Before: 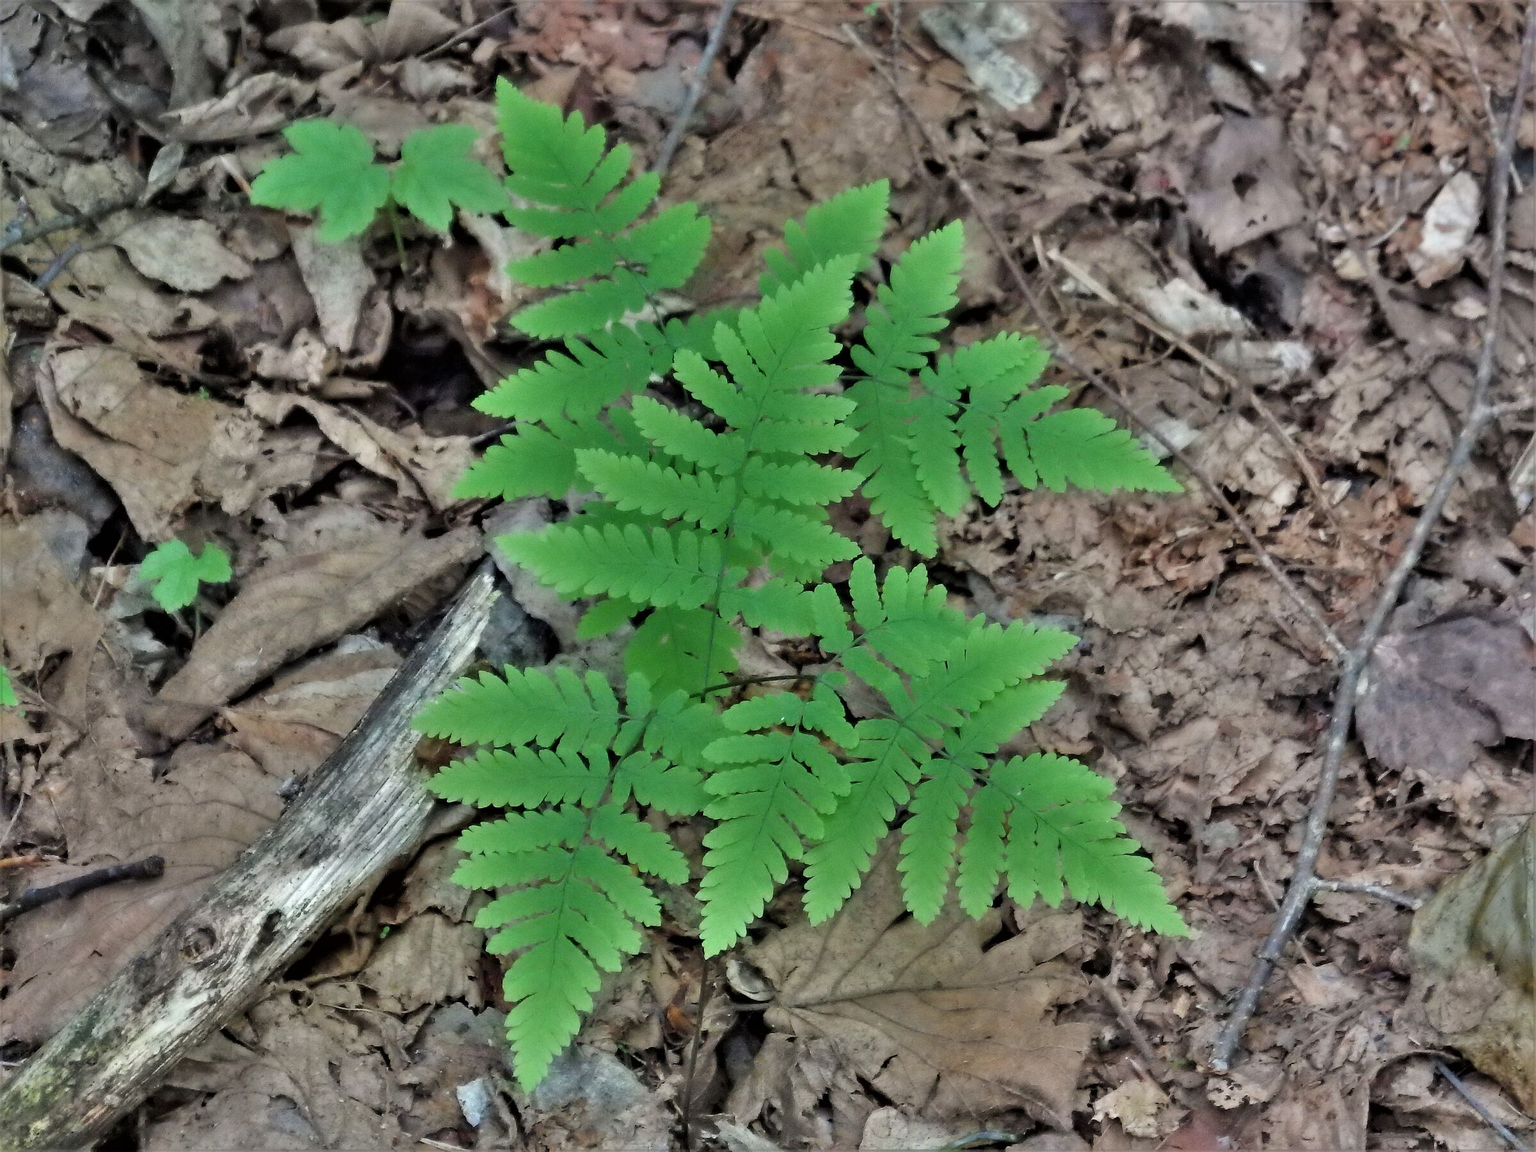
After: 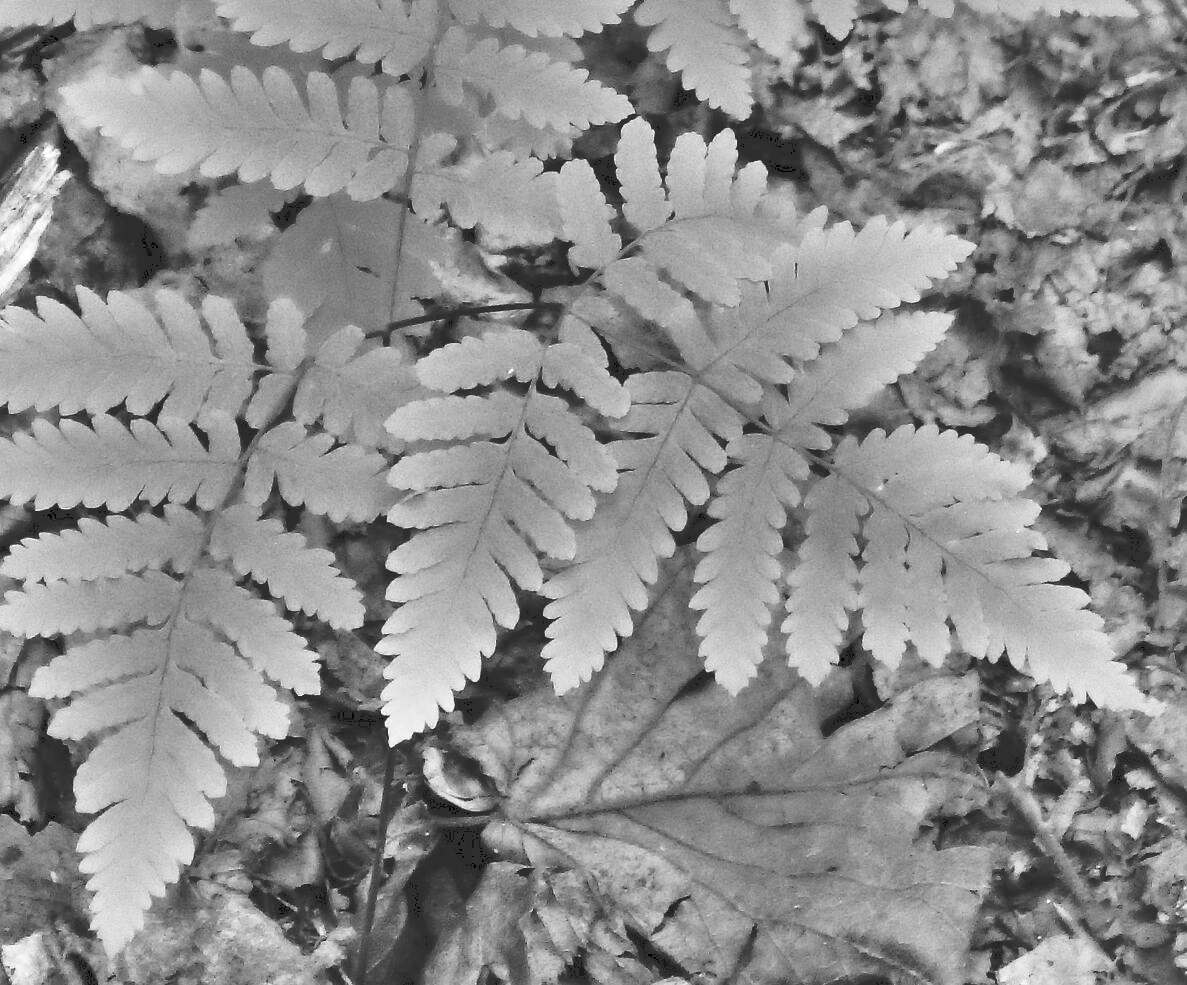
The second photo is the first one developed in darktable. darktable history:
shadows and highlights: on, module defaults
monochrome: on, module defaults
exposure: exposure 0.2 EV, compensate highlight preservation false
velvia: strength 51%, mid-tones bias 0.51
tone curve: curves: ch0 [(0, 0) (0.003, 0.142) (0.011, 0.142) (0.025, 0.147) (0.044, 0.147) (0.069, 0.152) (0.1, 0.16) (0.136, 0.172) (0.177, 0.193) (0.224, 0.221) (0.277, 0.264) (0.335, 0.322) (0.399, 0.399) (0.468, 0.49) (0.543, 0.593) (0.623, 0.723) (0.709, 0.841) (0.801, 0.925) (0.898, 0.976) (1, 1)], preserve colors none
color zones: curves: ch1 [(0.29, 0.492) (0.373, 0.185) (0.509, 0.481)]; ch2 [(0.25, 0.462) (0.749, 0.457)], mix 40.67%
crop: left 29.672%, top 41.786%, right 20.851%, bottom 3.487%
